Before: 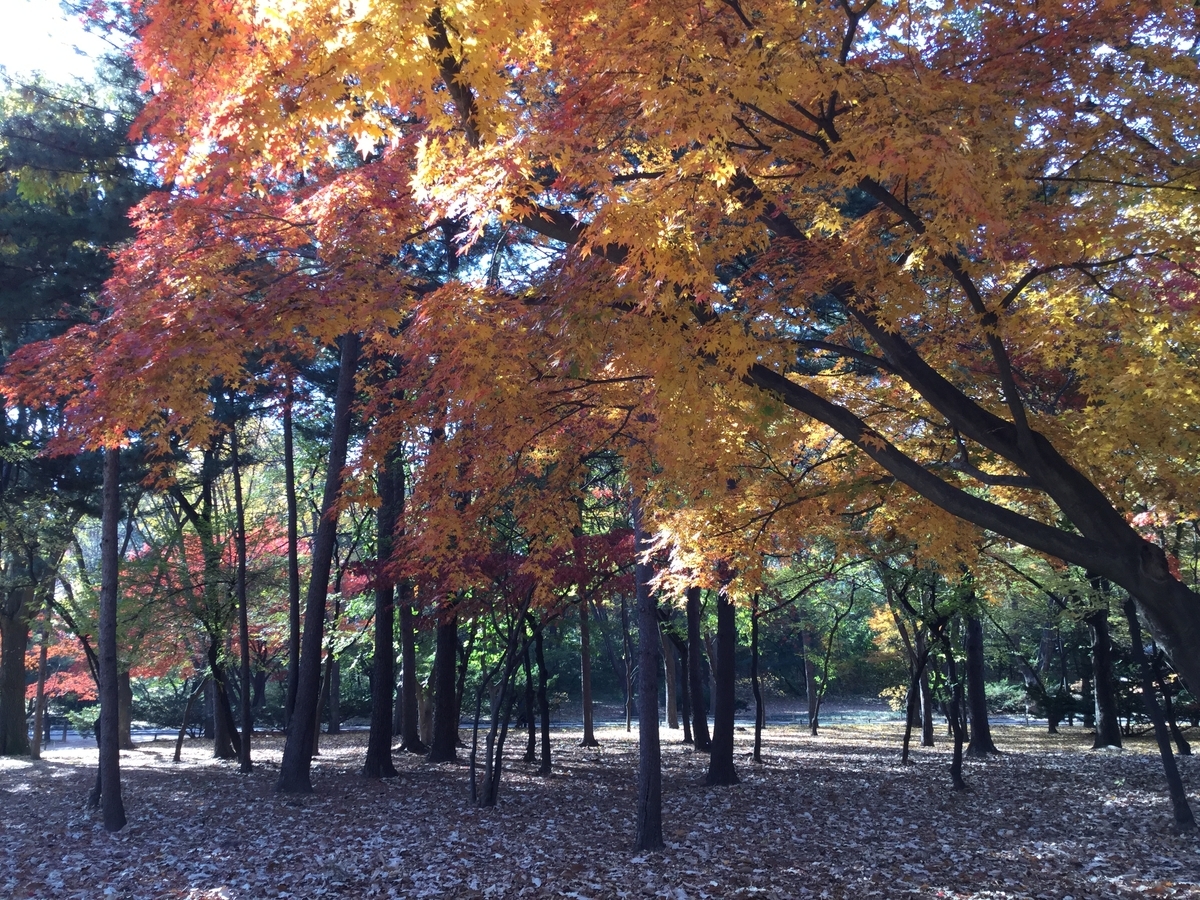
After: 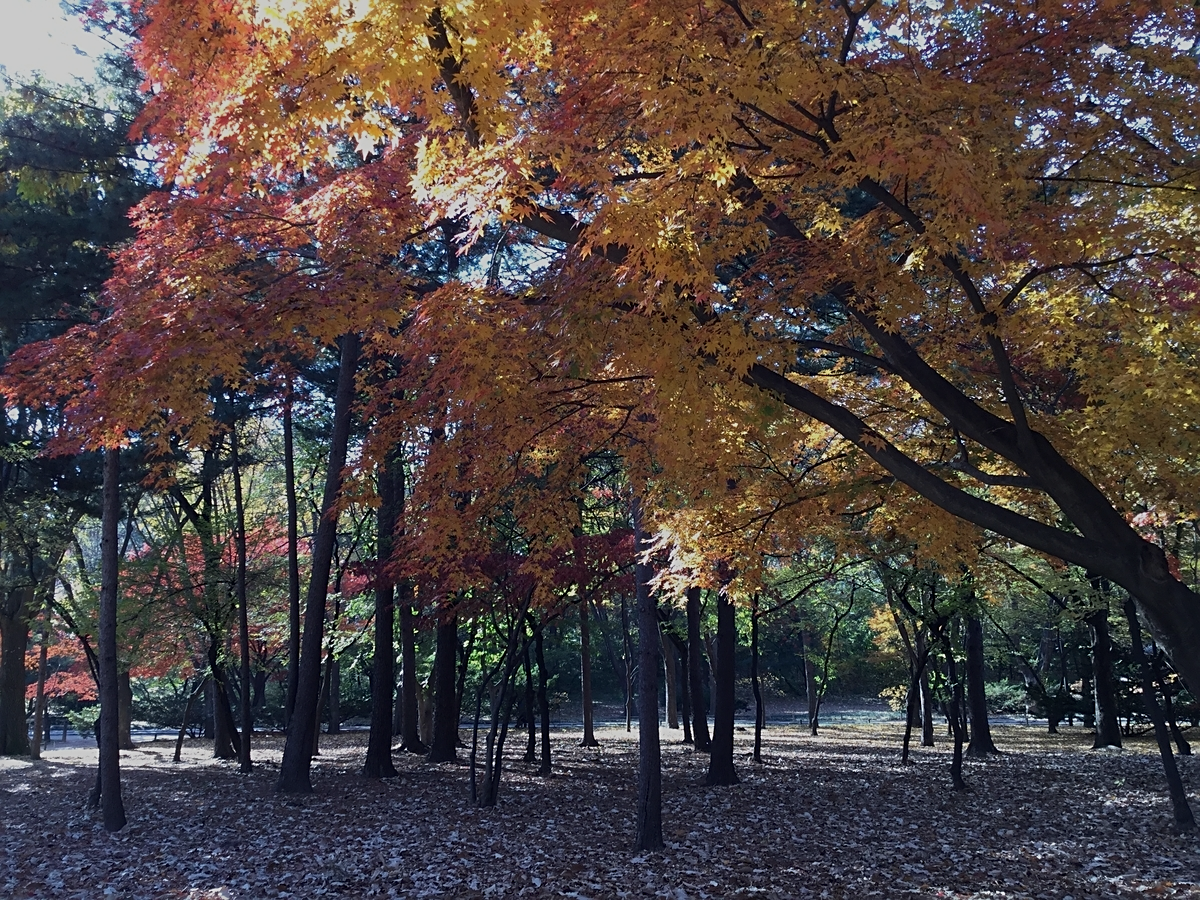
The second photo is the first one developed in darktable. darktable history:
exposure: black level correction 0, exposure -0.766 EV, compensate highlight preservation false
sharpen: on, module defaults
